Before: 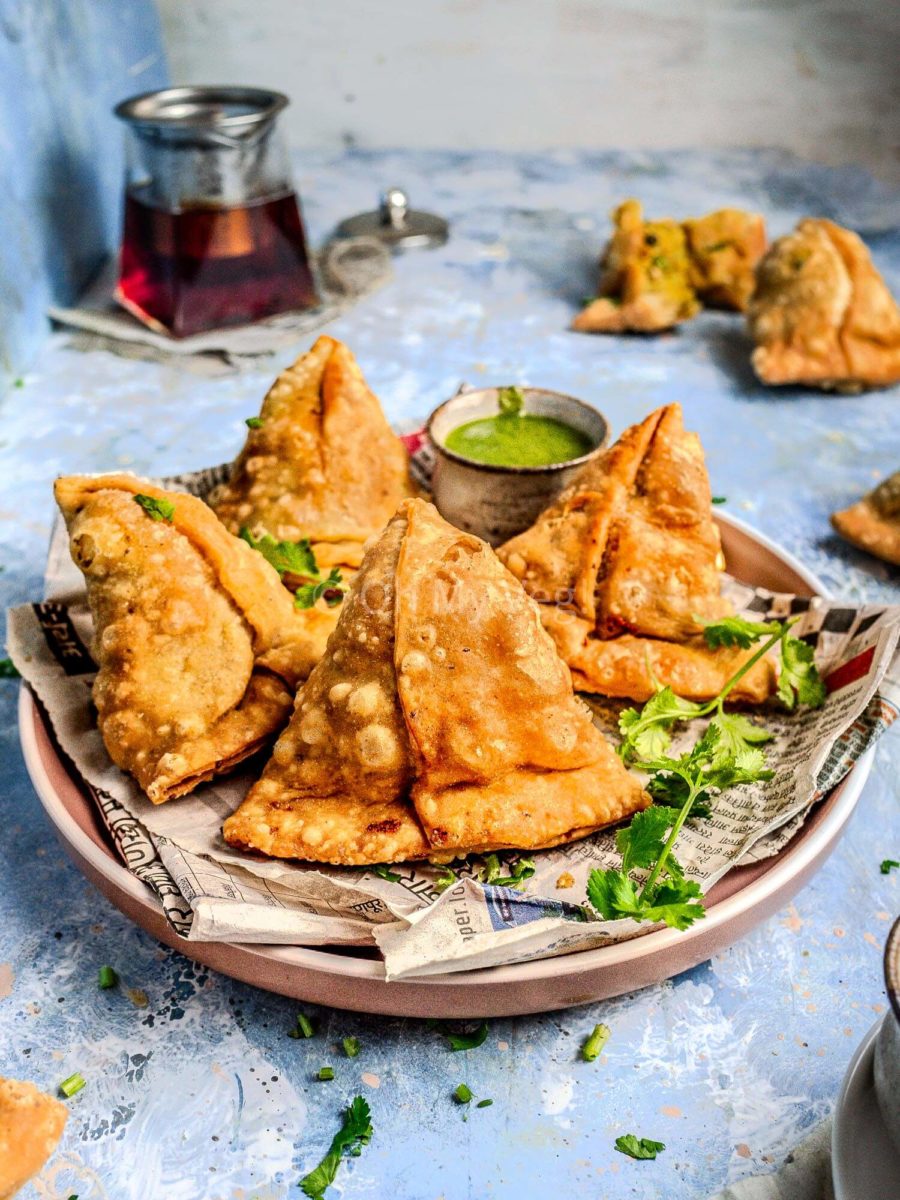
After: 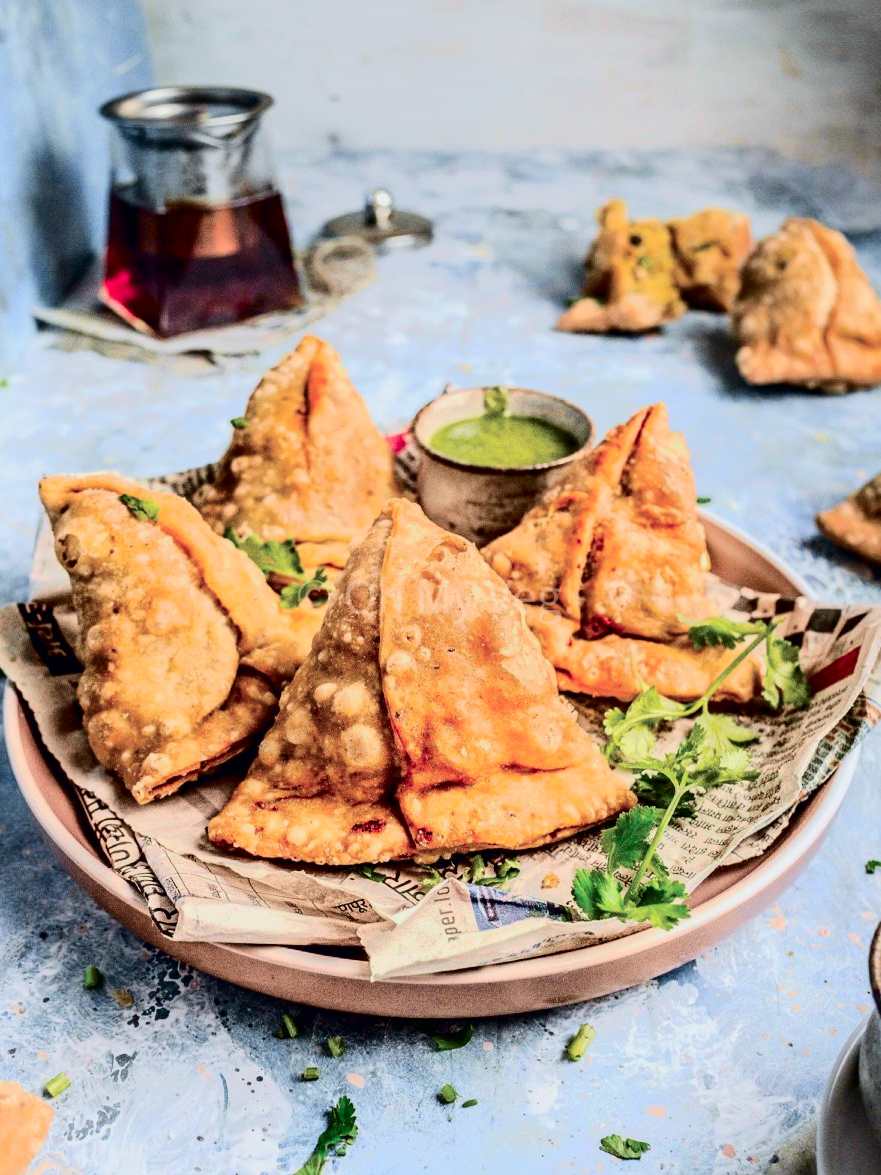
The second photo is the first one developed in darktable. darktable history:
crop: left 1.743%, right 0.268%, bottom 2.011%
tone curve: curves: ch0 [(0, 0) (0.049, 0.01) (0.154, 0.081) (0.491, 0.56) (0.739, 0.794) (0.992, 0.937)]; ch1 [(0, 0) (0.172, 0.123) (0.317, 0.272) (0.401, 0.422) (0.499, 0.497) (0.531, 0.54) (0.615, 0.603) (0.741, 0.783) (1, 1)]; ch2 [(0, 0) (0.411, 0.424) (0.462, 0.464) (0.502, 0.489) (0.544, 0.551) (0.686, 0.638) (1, 1)], color space Lab, independent channels, preserve colors none
